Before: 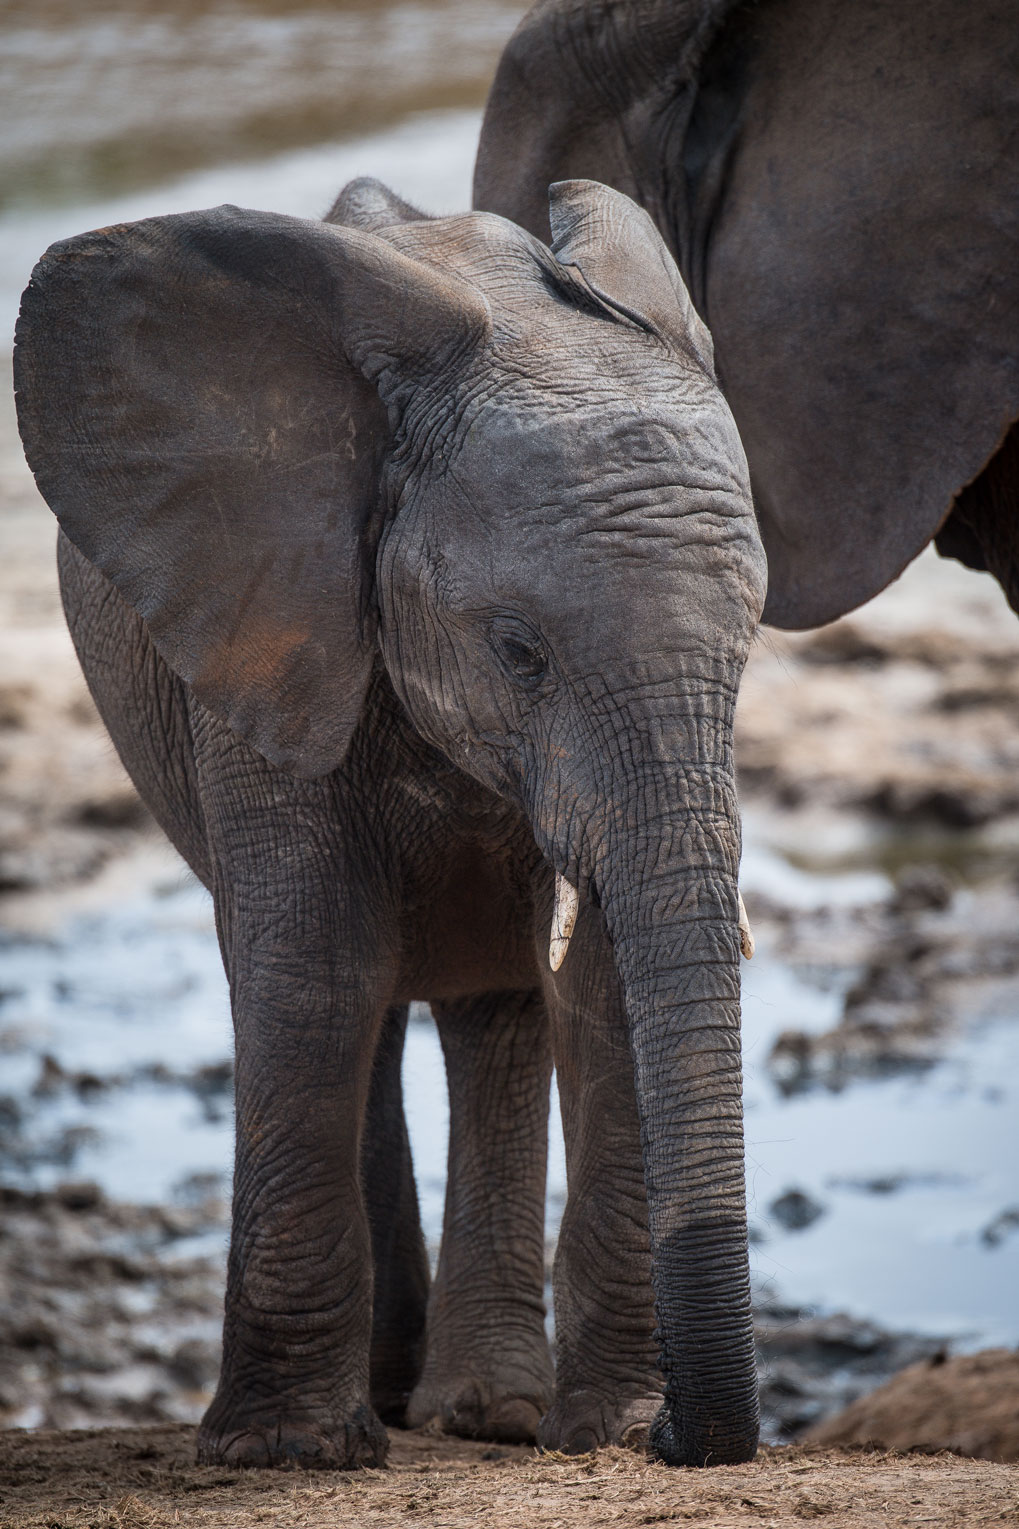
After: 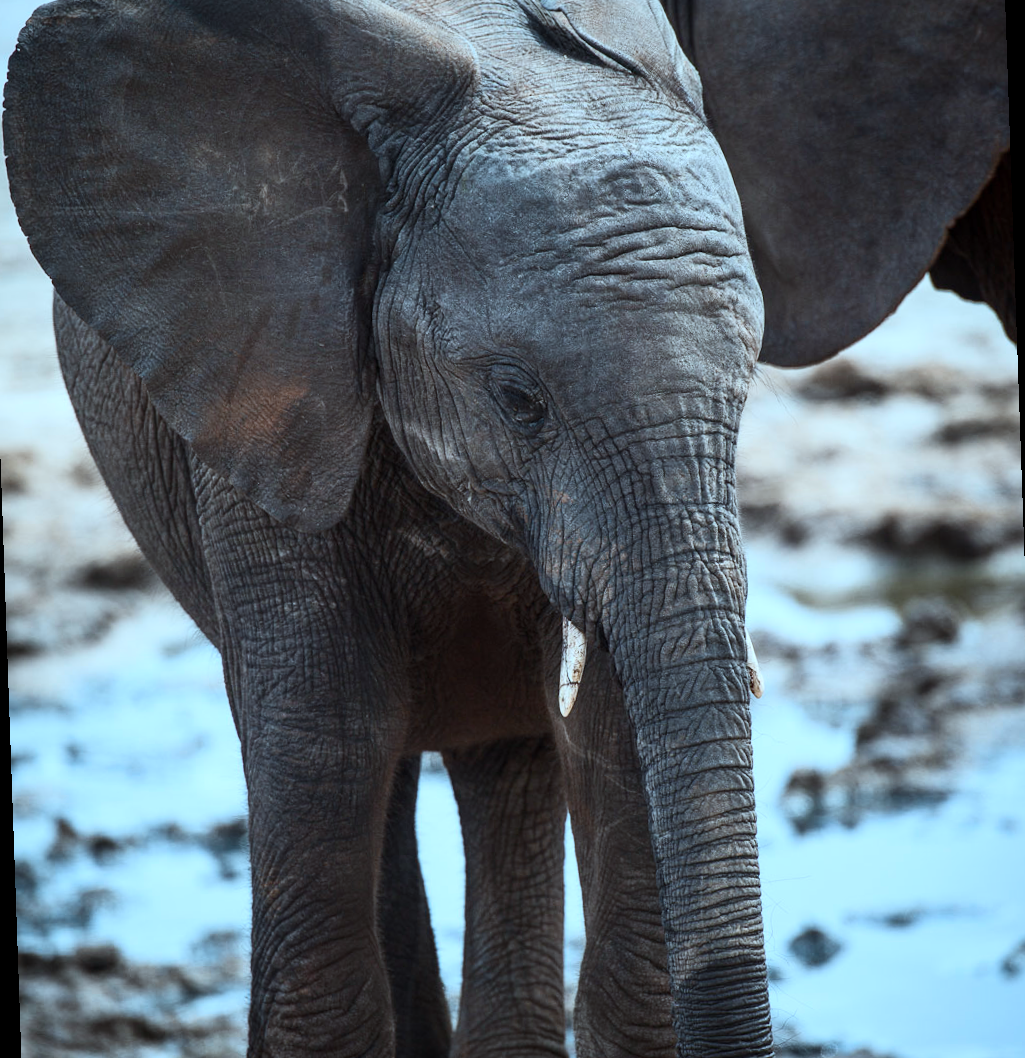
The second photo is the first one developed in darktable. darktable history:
color correction: highlights a* -11.71, highlights b* -15.58
rotate and perspective: rotation -2°, crop left 0.022, crop right 0.978, crop top 0.049, crop bottom 0.951
contrast brightness saturation: contrast 0.24, brightness 0.09
crop: top 13.819%, bottom 11.169%
